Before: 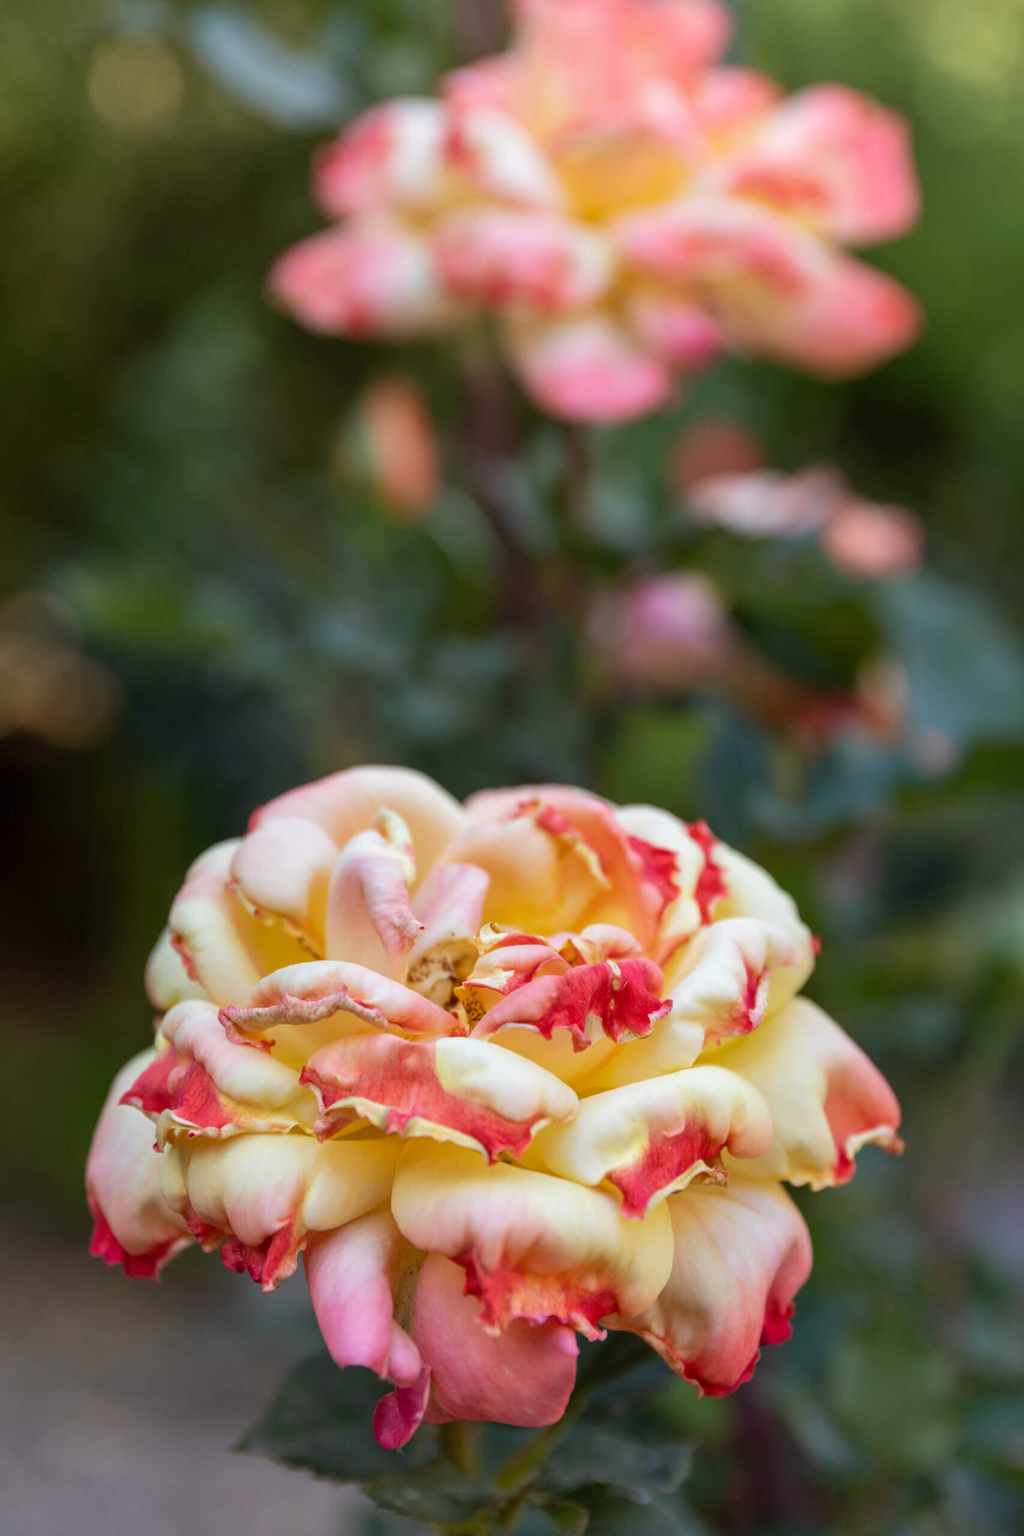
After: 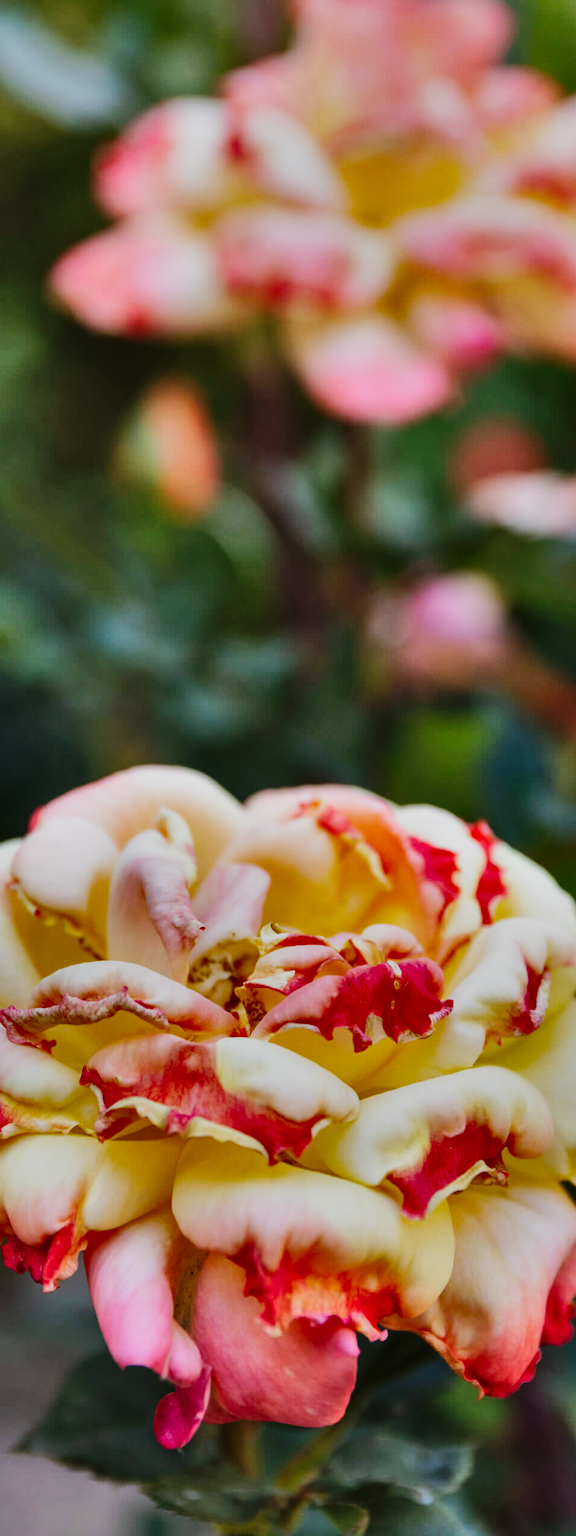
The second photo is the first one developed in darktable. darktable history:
base curve: curves: ch0 [(0, 0) (0.036, 0.025) (0.121, 0.166) (0.206, 0.329) (0.605, 0.79) (1, 1)], preserve colors none
crop: left 21.496%, right 22.254%
tone curve: curves: ch0 [(0, 0) (0.339, 0.306) (0.687, 0.706) (1, 1)], color space Lab, linked channels, preserve colors none
shadows and highlights: shadows 80.73, white point adjustment -9.07, highlights -61.46, soften with gaussian
